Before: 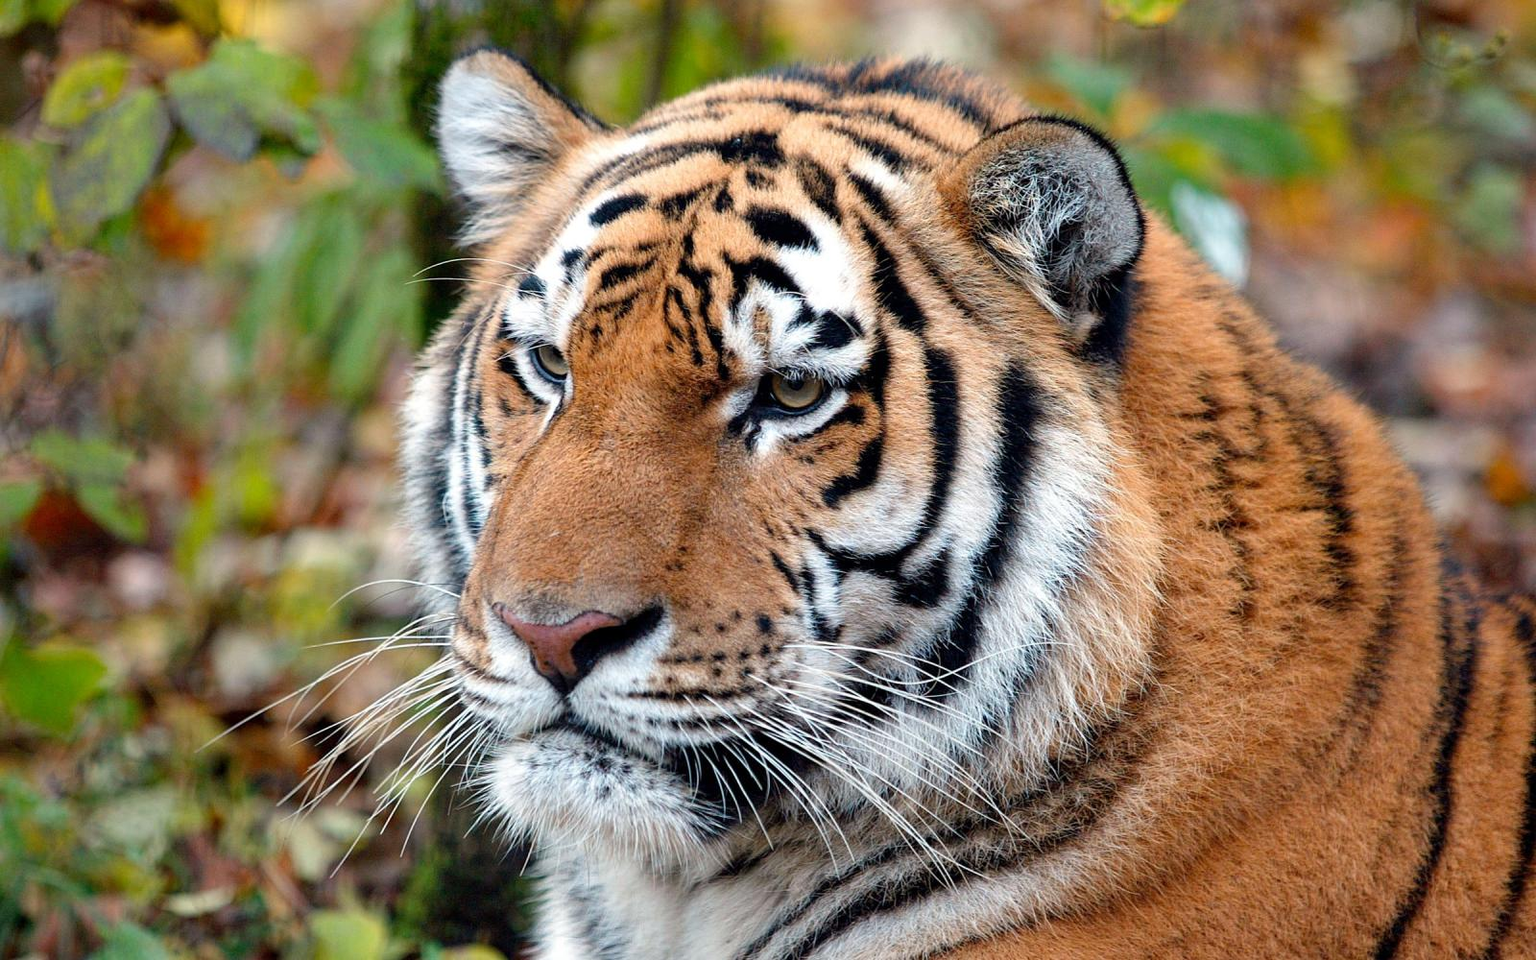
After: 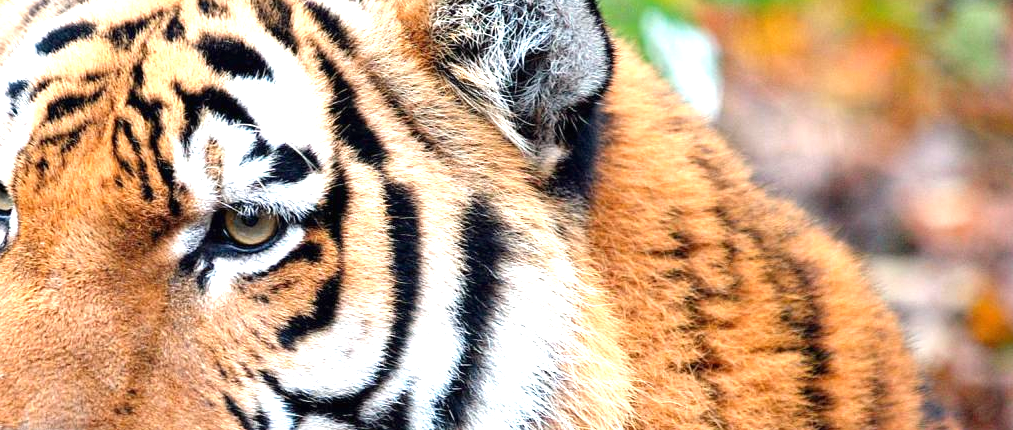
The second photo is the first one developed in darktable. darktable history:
crop: left 36.247%, top 18.055%, right 0.389%, bottom 38.913%
exposure: black level correction 0, exposure 1.104 EV, compensate highlight preservation false
